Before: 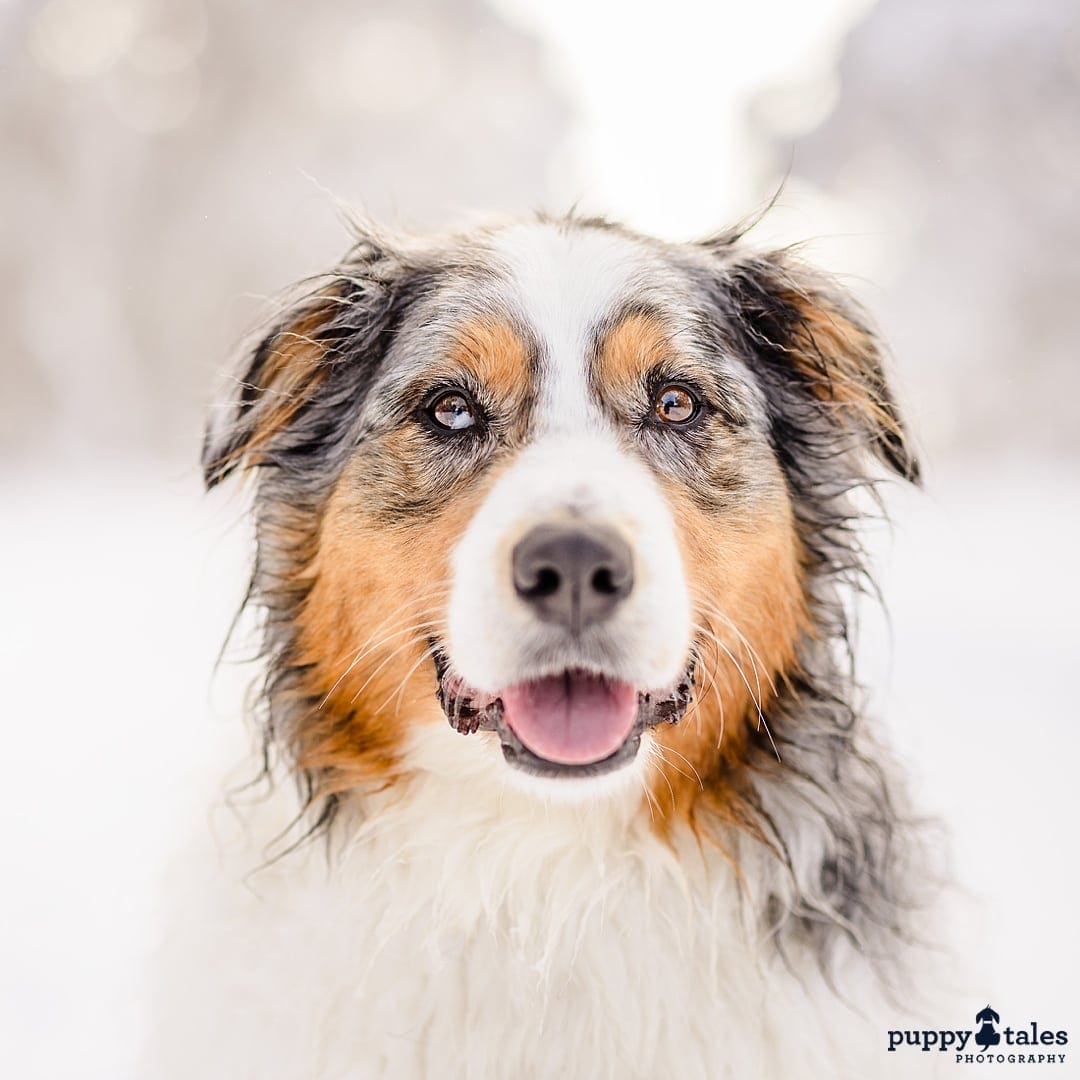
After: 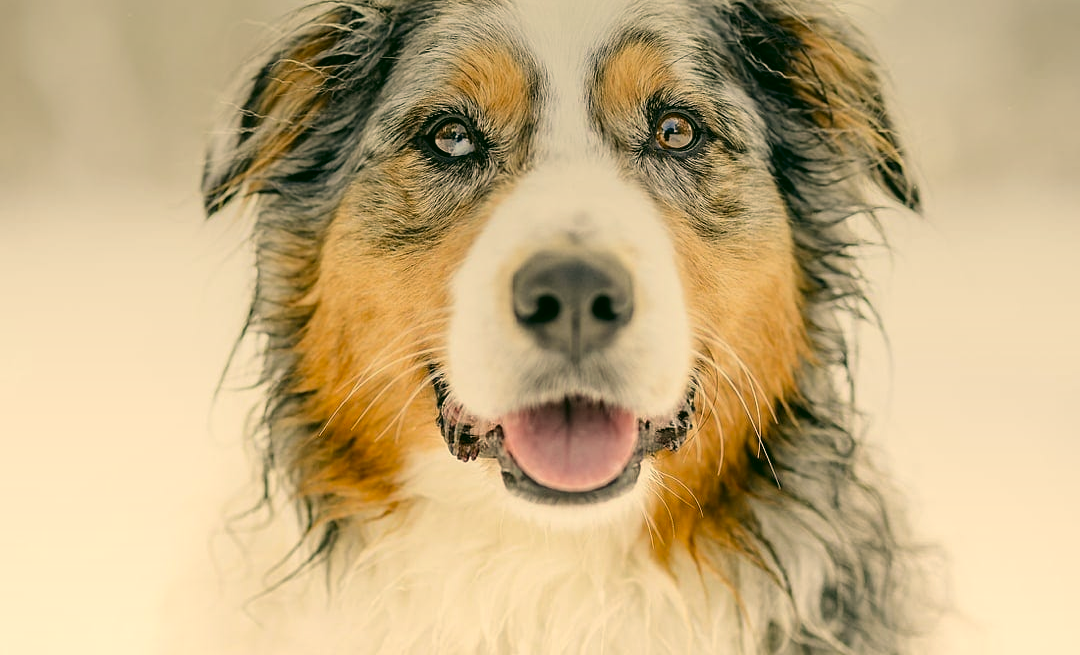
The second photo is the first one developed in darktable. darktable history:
crop and rotate: top 25.357%, bottom 13.942%
color correction: highlights a* 5.3, highlights b* 24.26, shadows a* -15.58, shadows b* 4.02
graduated density: on, module defaults
